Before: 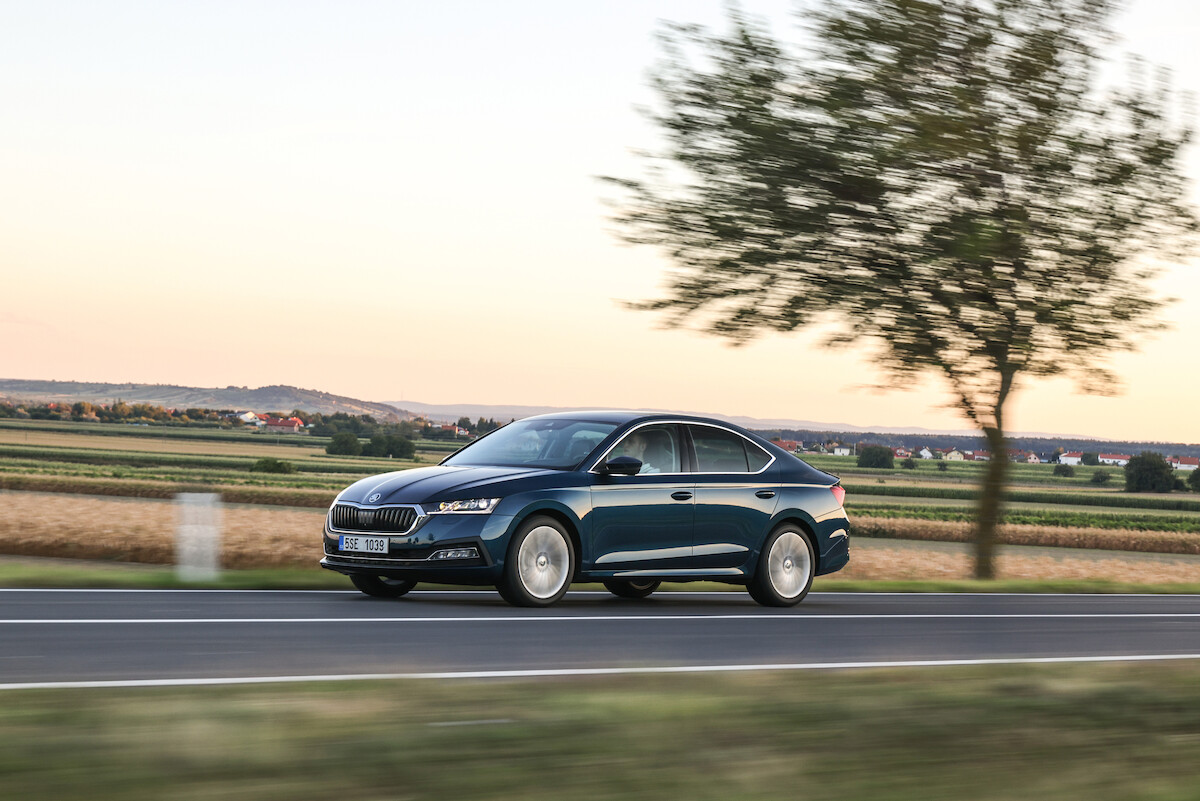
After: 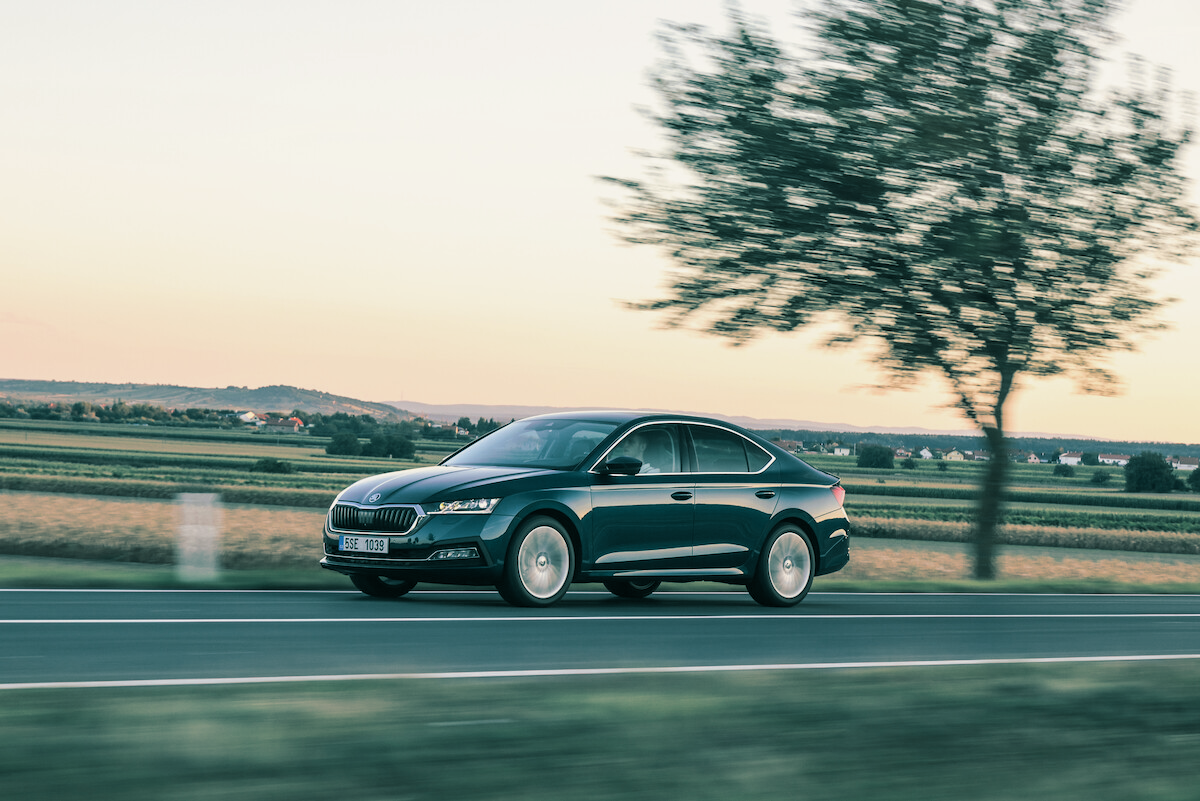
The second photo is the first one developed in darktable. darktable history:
exposure: exposure -0.177 EV, compensate highlight preservation false
split-toning: shadows › hue 186.43°, highlights › hue 49.29°, compress 30.29%
